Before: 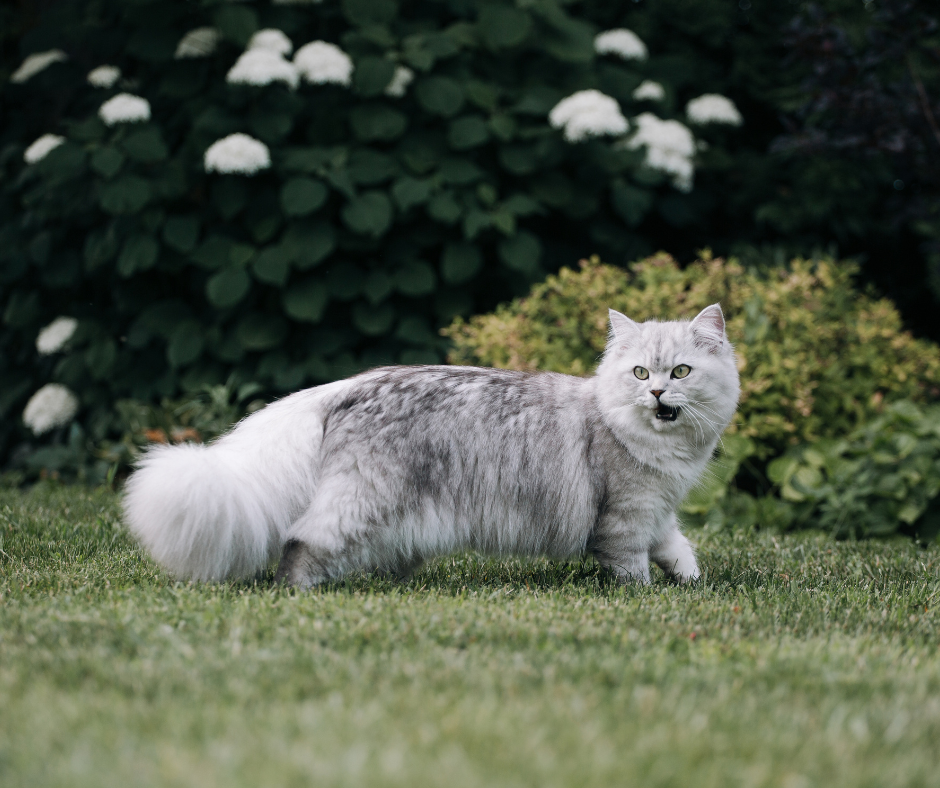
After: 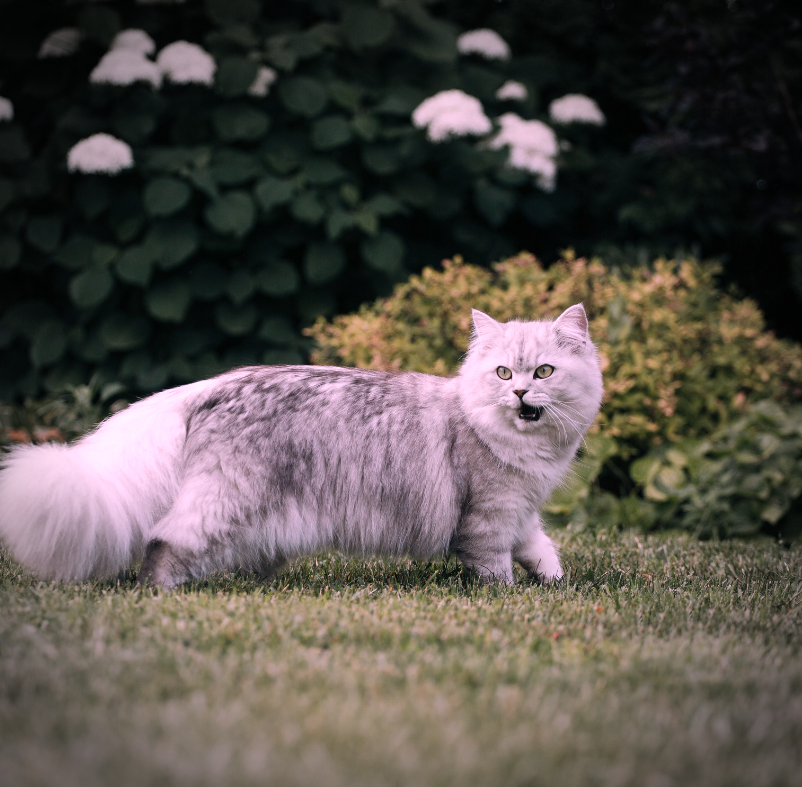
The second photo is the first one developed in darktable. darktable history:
crop and rotate: left 14.584%
vignetting: fall-off start 75%, brightness -0.692, width/height ratio 1.084
white balance: red 1.188, blue 1.11
